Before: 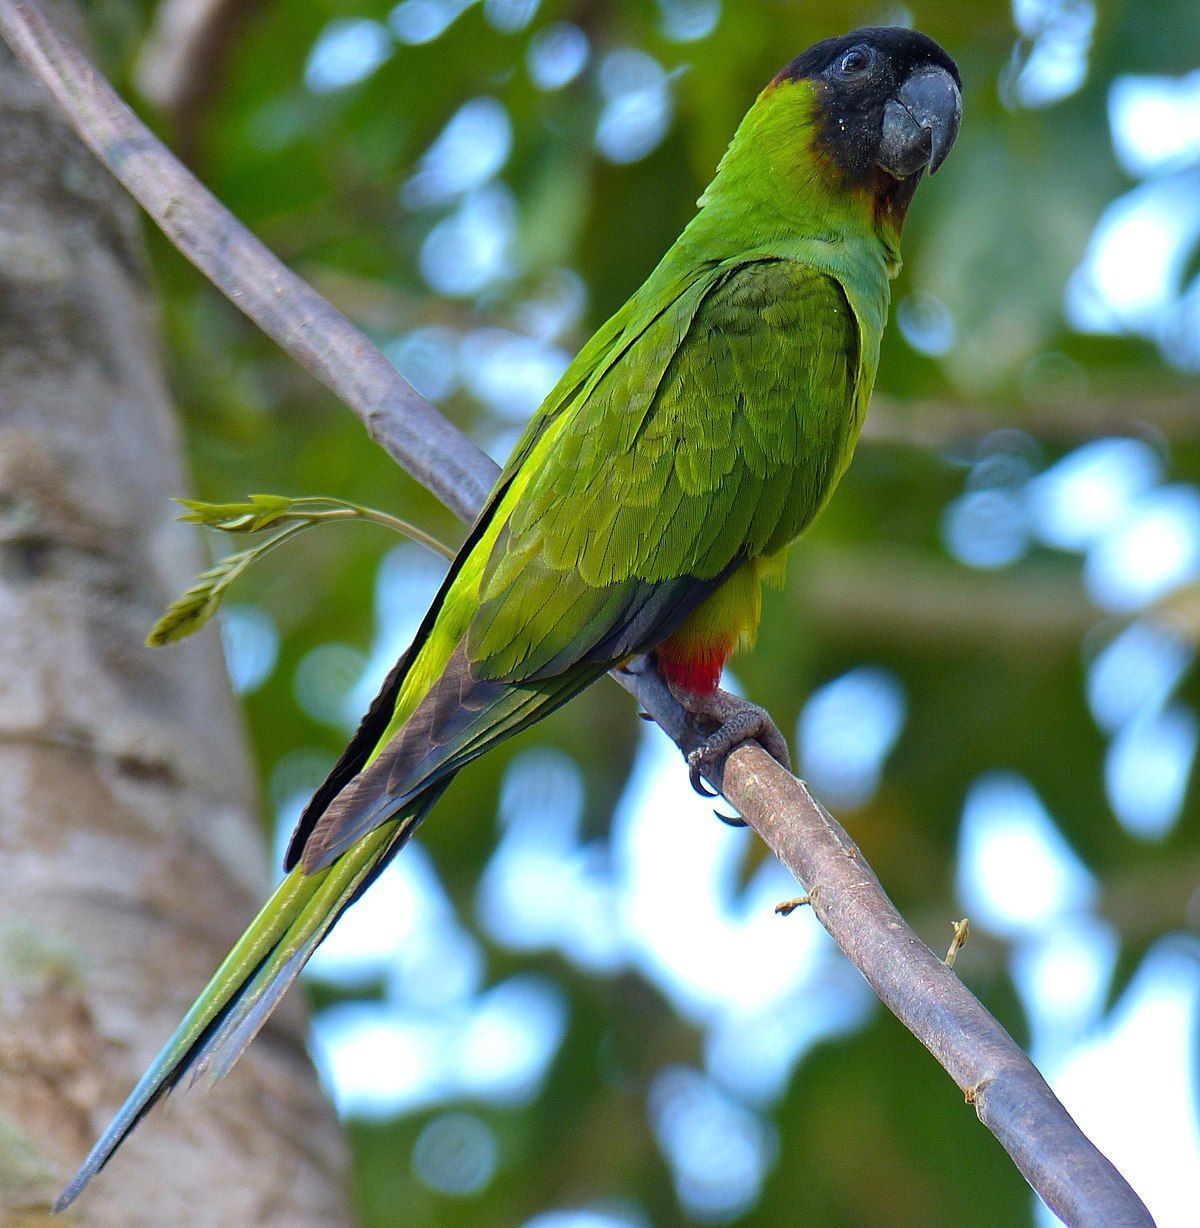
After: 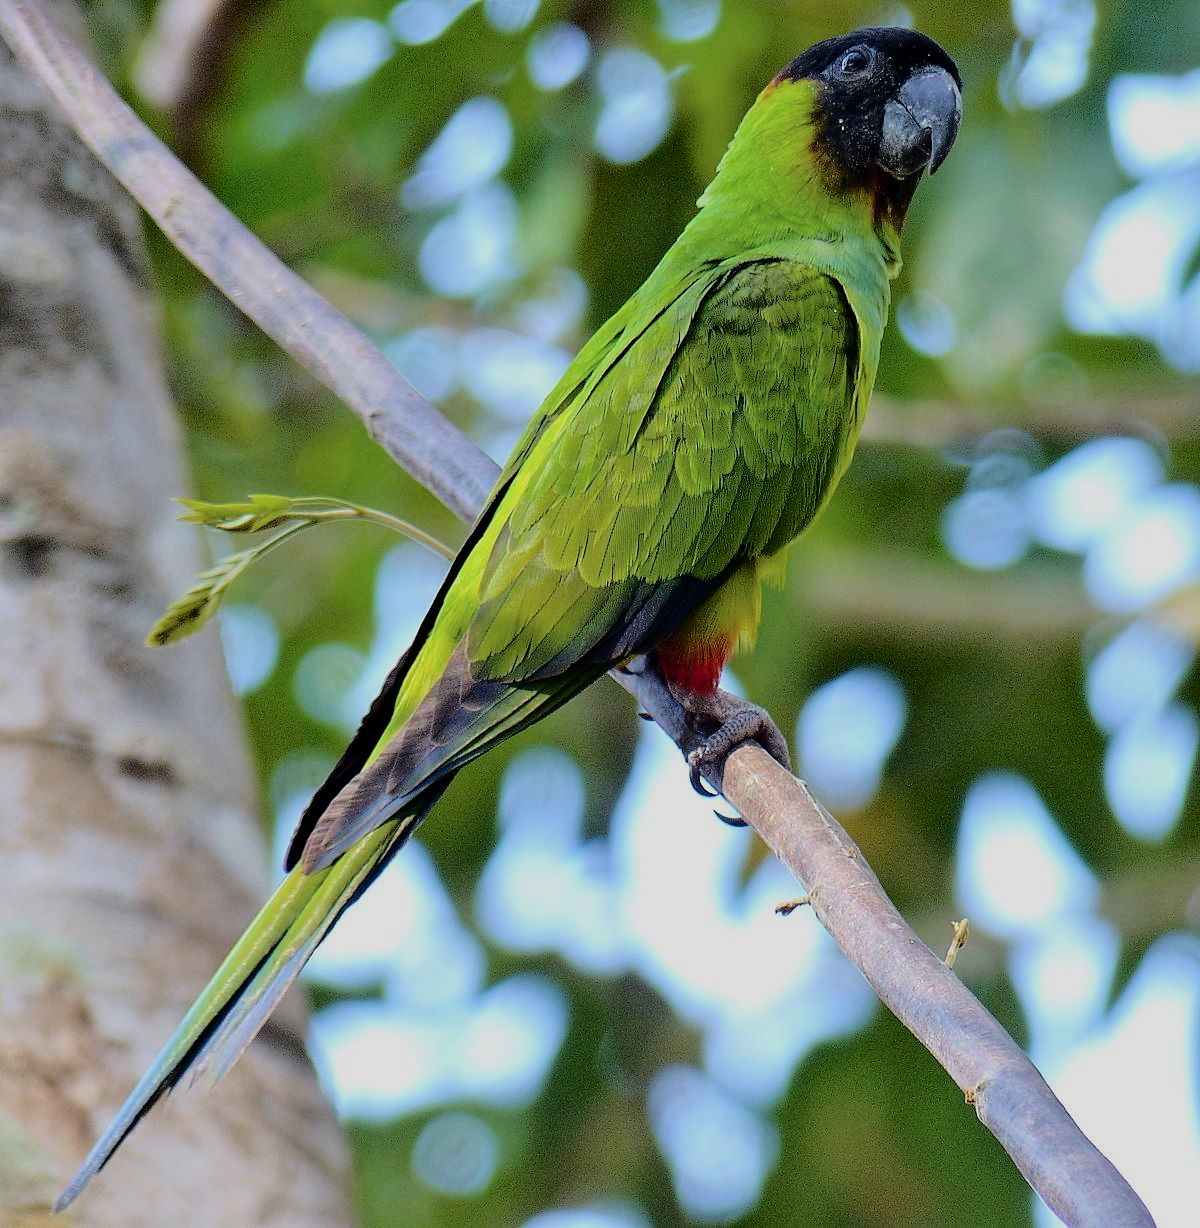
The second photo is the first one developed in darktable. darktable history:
tone curve: curves: ch0 [(0, 0) (0.003, 0.001) (0.011, 0.004) (0.025, 0.013) (0.044, 0.022) (0.069, 0.035) (0.1, 0.053) (0.136, 0.088) (0.177, 0.149) (0.224, 0.213) (0.277, 0.293) (0.335, 0.381) (0.399, 0.463) (0.468, 0.546) (0.543, 0.616) (0.623, 0.693) (0.709, 0.766) (0.801, 0.843) (0.898, 0.921) (1, 1)], color space Lab, independent channels, preserve colors none
filmic rgb: black relative exposure -7.65 EV, white relative exposure 4.56 EV, hardness 3.61
